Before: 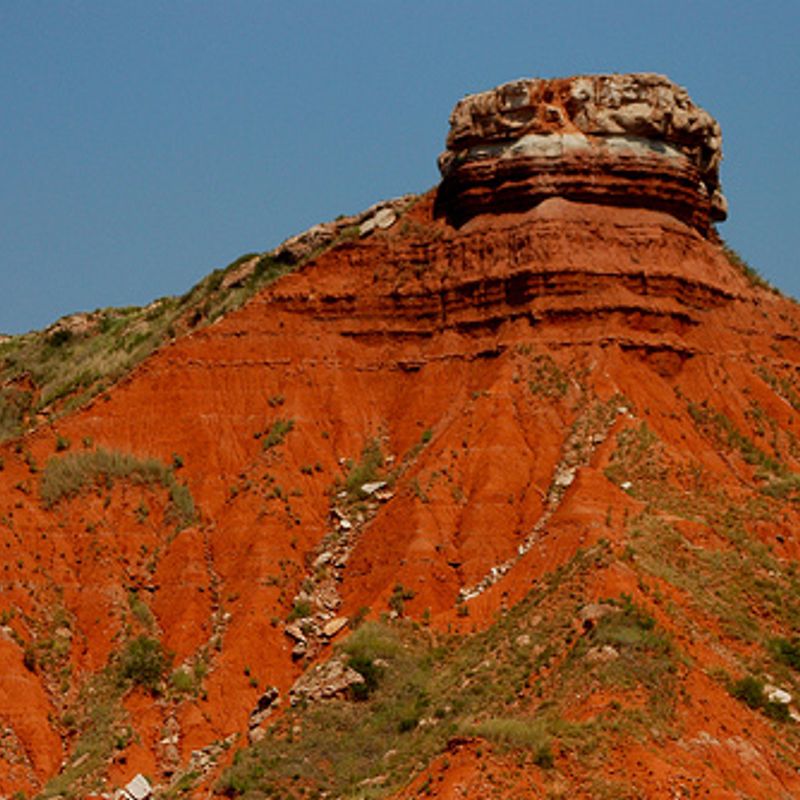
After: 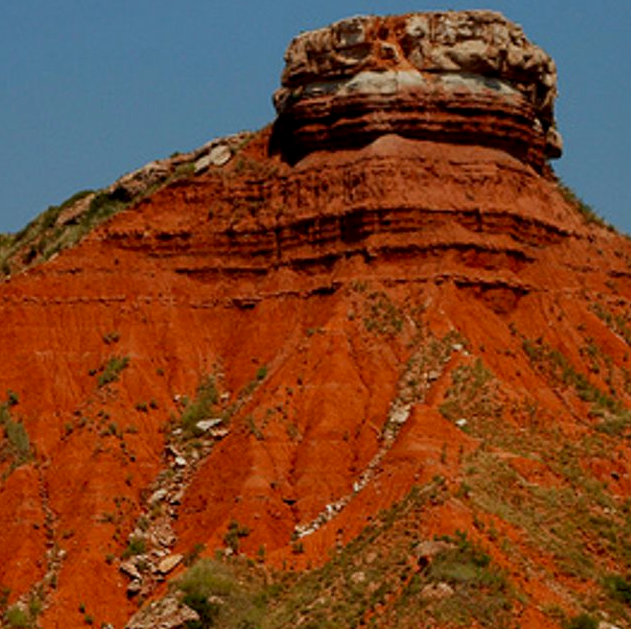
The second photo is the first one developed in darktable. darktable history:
shadows and highlights: radius 121.13, shadows 21.4, white point adjustment -9.72, highlights -14.39, soften with gaussian
local contrast: highlights 100%, shadows 100%, detail 120%, midtone range 0.2
crop and rotate: left 20.74%, top 7.912%, right 0.375%, bottom 13.378%
